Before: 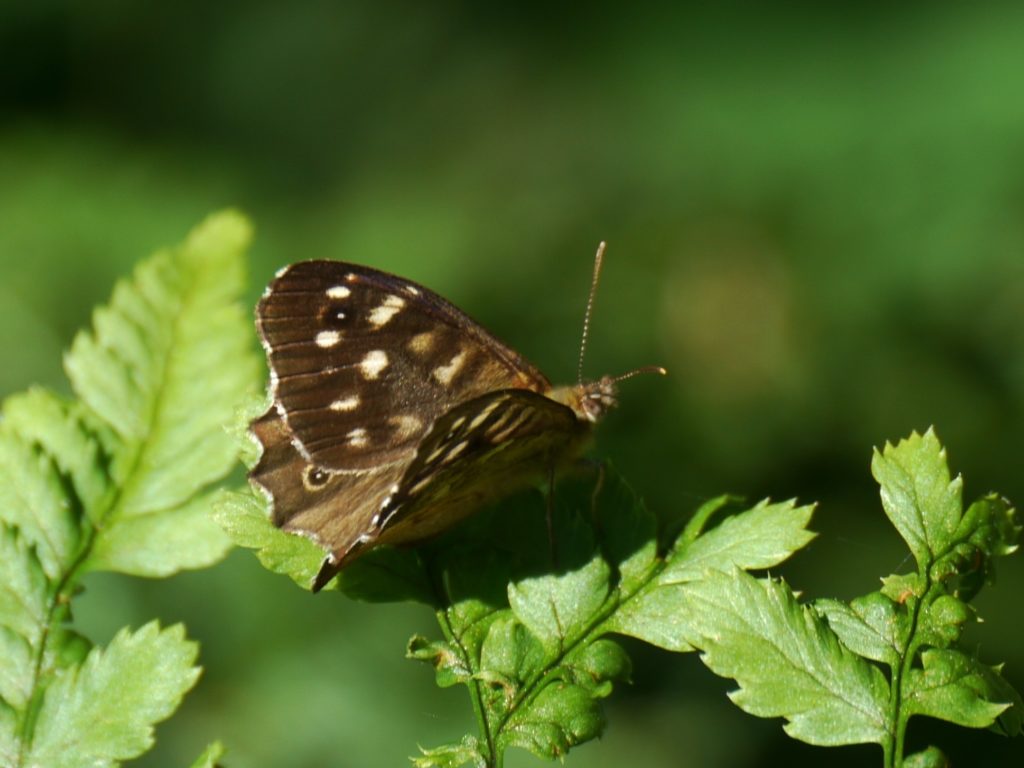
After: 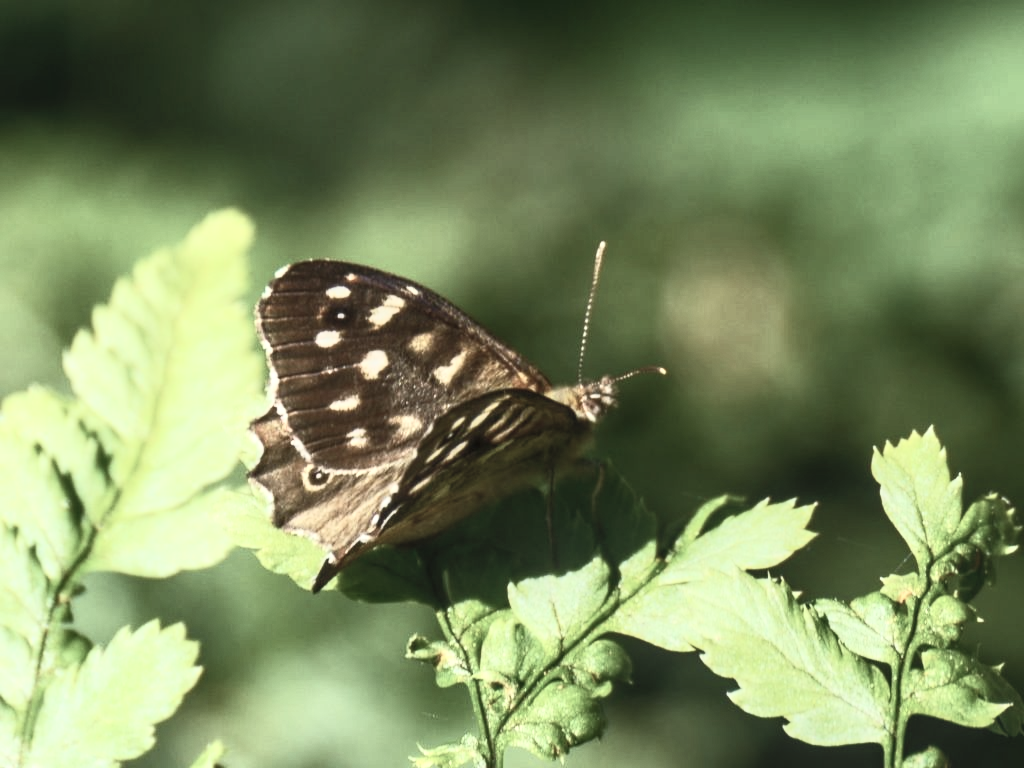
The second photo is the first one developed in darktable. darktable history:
contrast brightness saturation: contrast 0.56, brightness 0.576, saturation -0.337
local contrast: detail 130%
